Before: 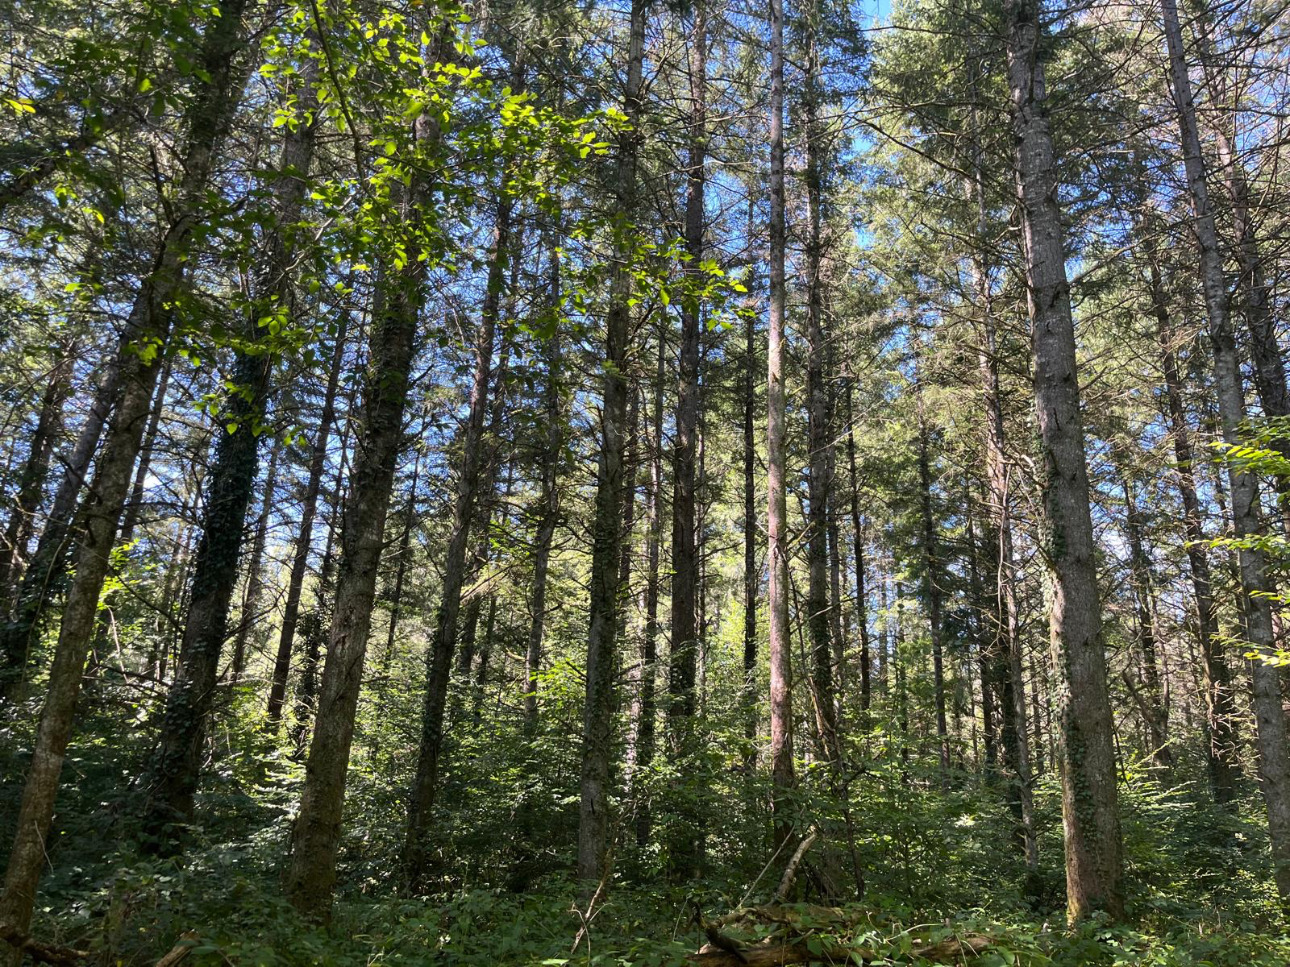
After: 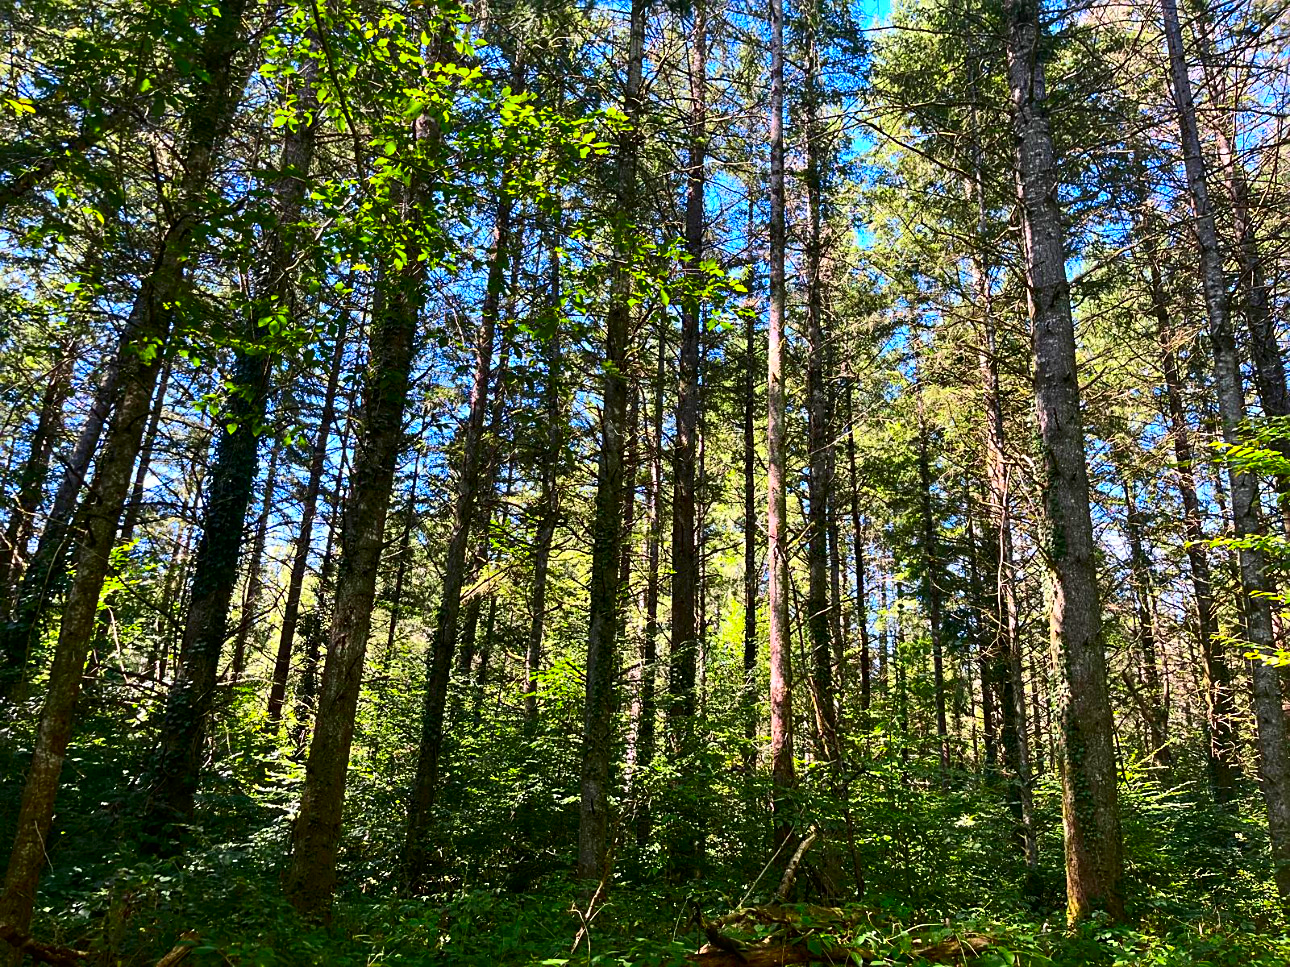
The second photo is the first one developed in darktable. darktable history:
contrast brightness saturation: contrast 0.26, brightness 0.02, saturation 0.87
sharpen: on, module defaults
